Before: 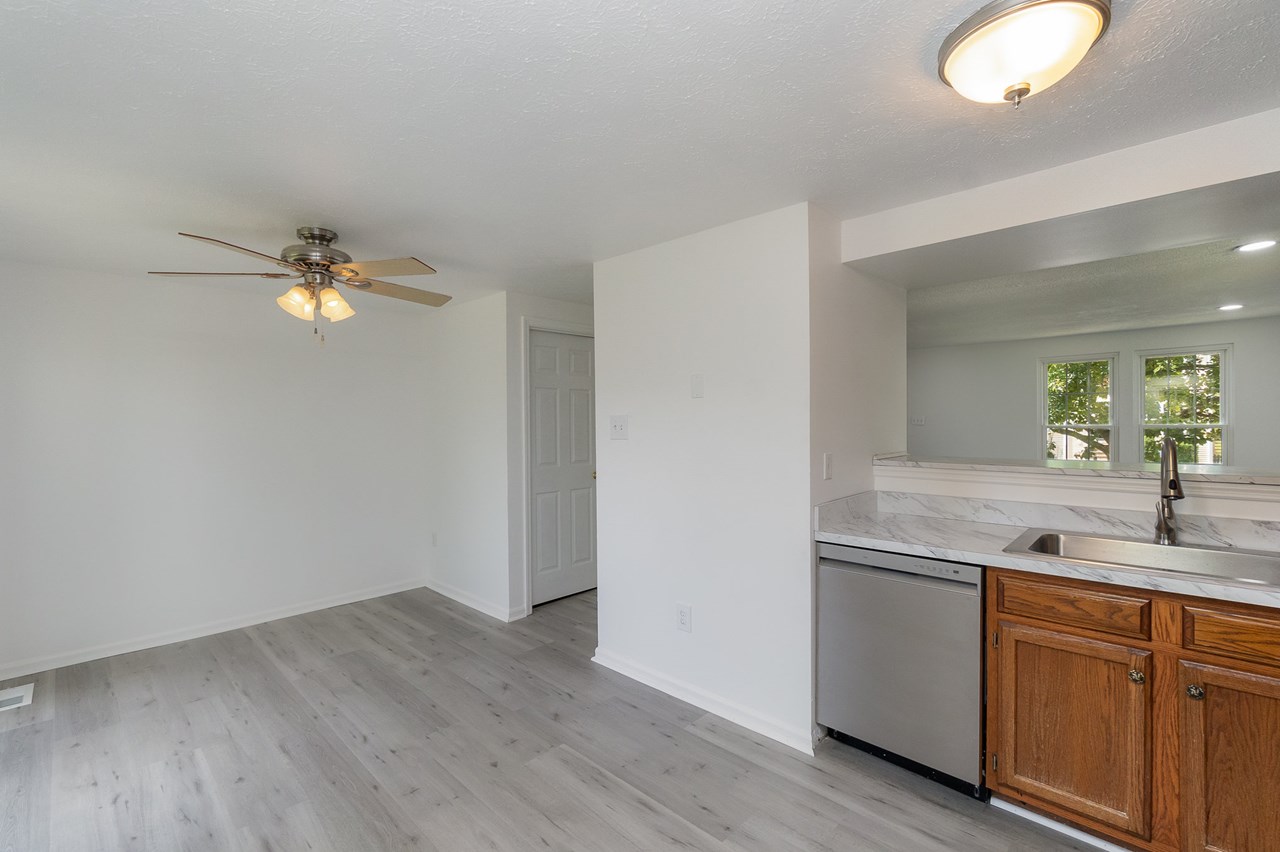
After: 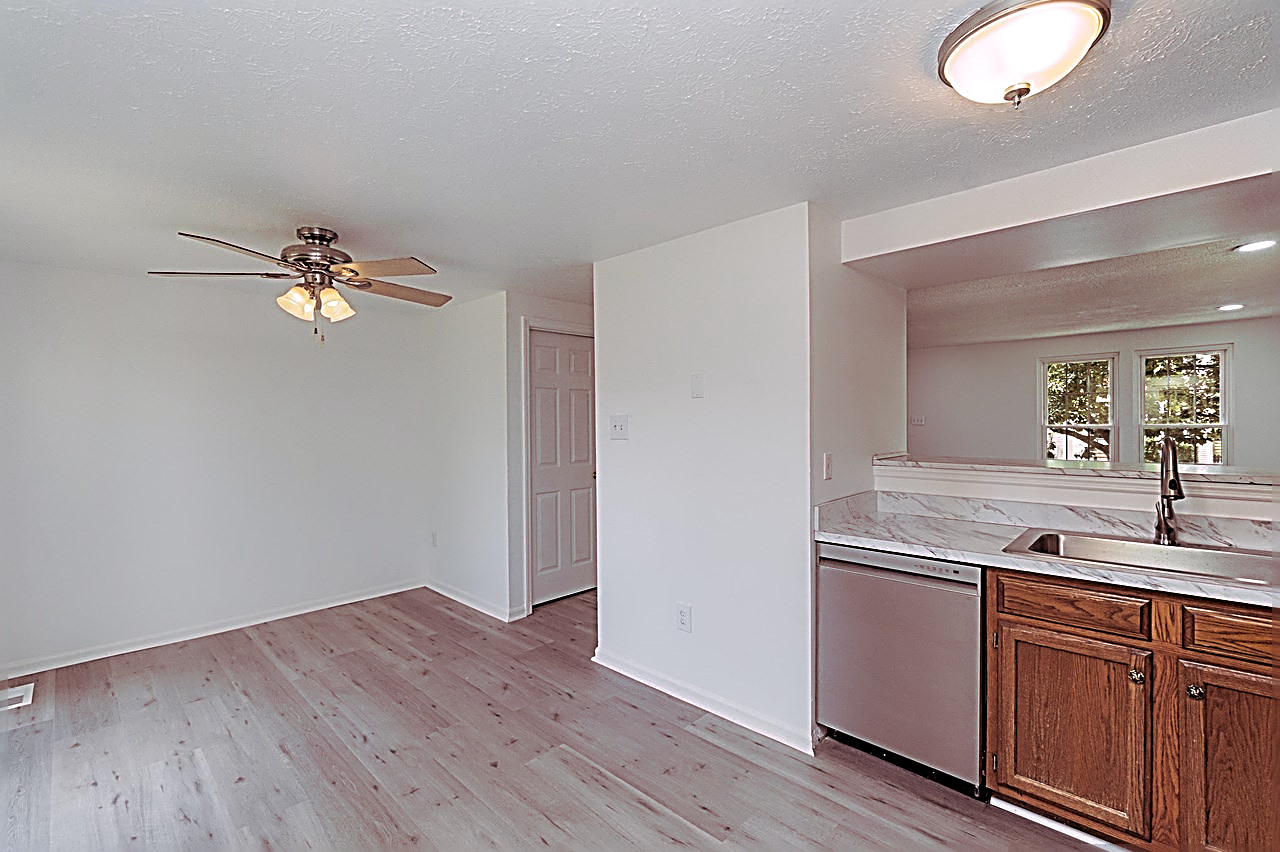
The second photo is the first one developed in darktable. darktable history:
split-toning: highlights › hue 298.8°, highlights › saturation 0.73, compress 41.76%
white balance: red 1.004, blue 1.024
sharpen: radius 3.158, amount 1.731
